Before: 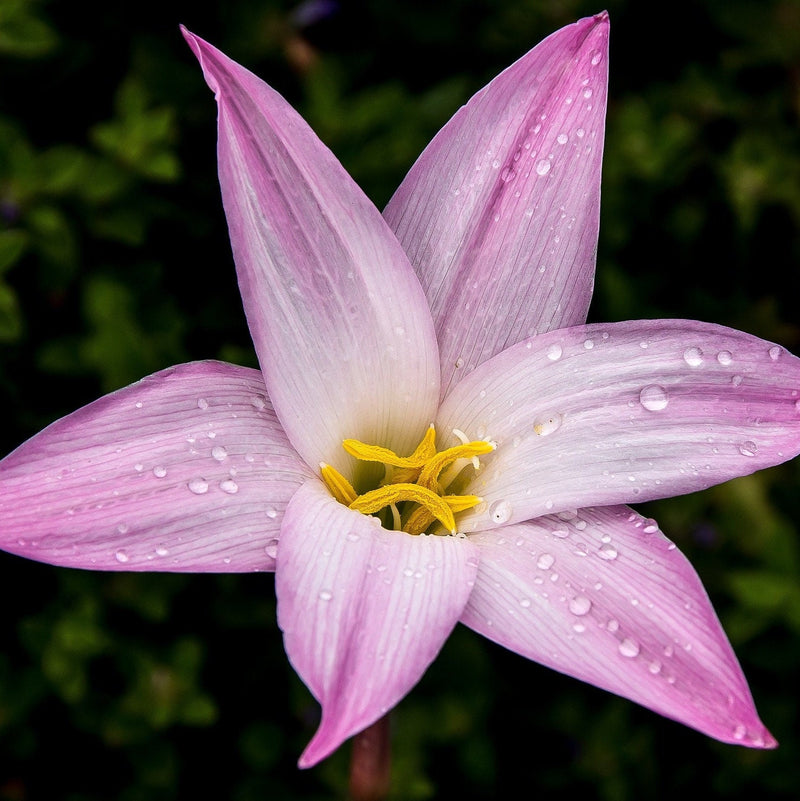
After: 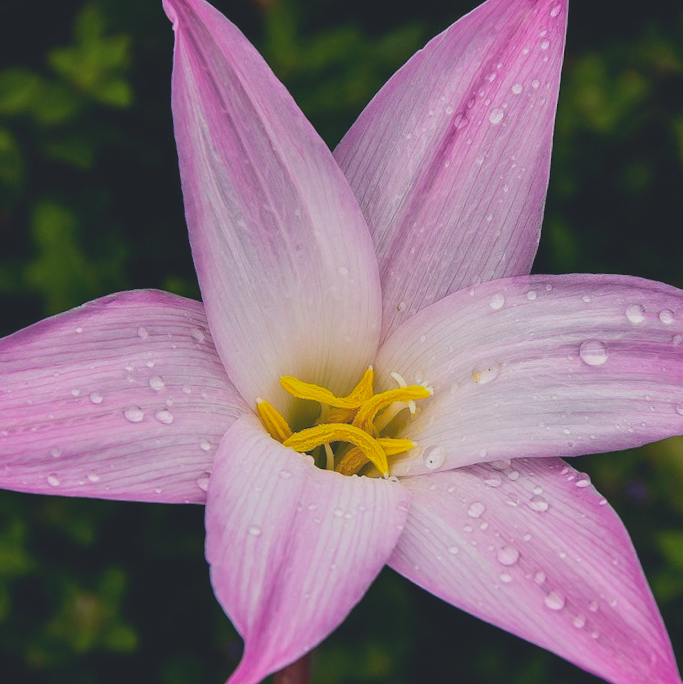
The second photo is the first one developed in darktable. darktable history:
color correction: highlights a* 0.207, highlights b* 2.7, shadows a* -0.874, shadows b* -4.78
contrast brightness saturation: contrast -0.28
crop and rotate: angle -3.27°, left 5.211%, top 5.211%, right 4.607%, bottom 4.607%
